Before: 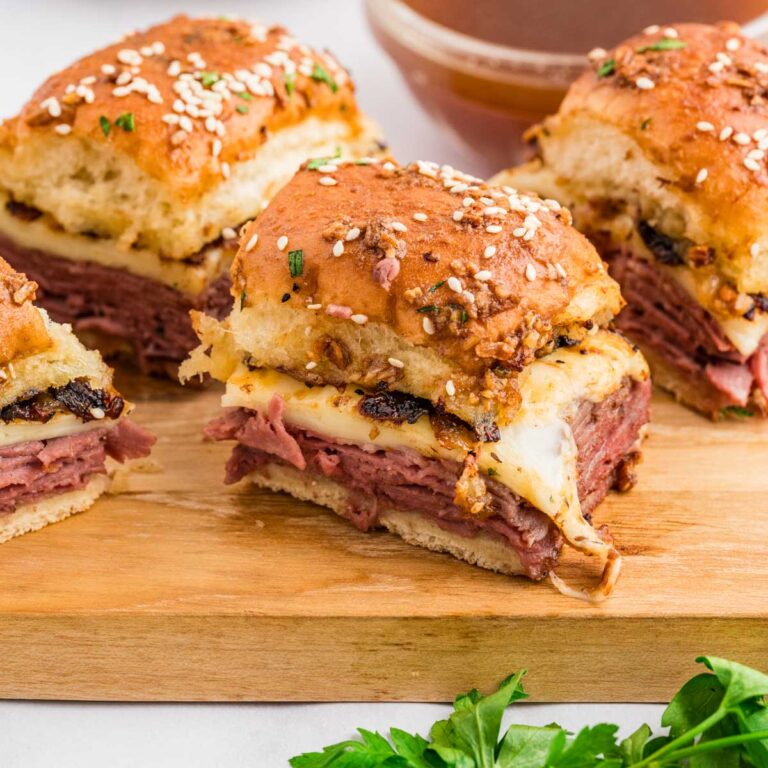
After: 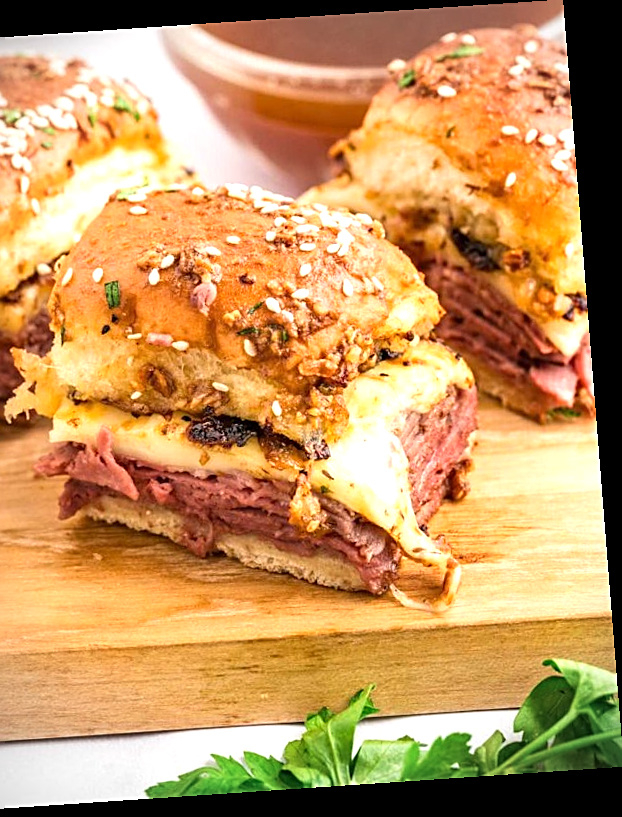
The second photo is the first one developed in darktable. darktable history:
rotate and perspective: rotation -4.2°, shear 0.006, automatic cropping off
exposure: exposure 0.64 EV, compensate highlight preservation false
crop and rotate: left 24.6%
sharpen: on, module defaults
vignetting: on, module defaults
